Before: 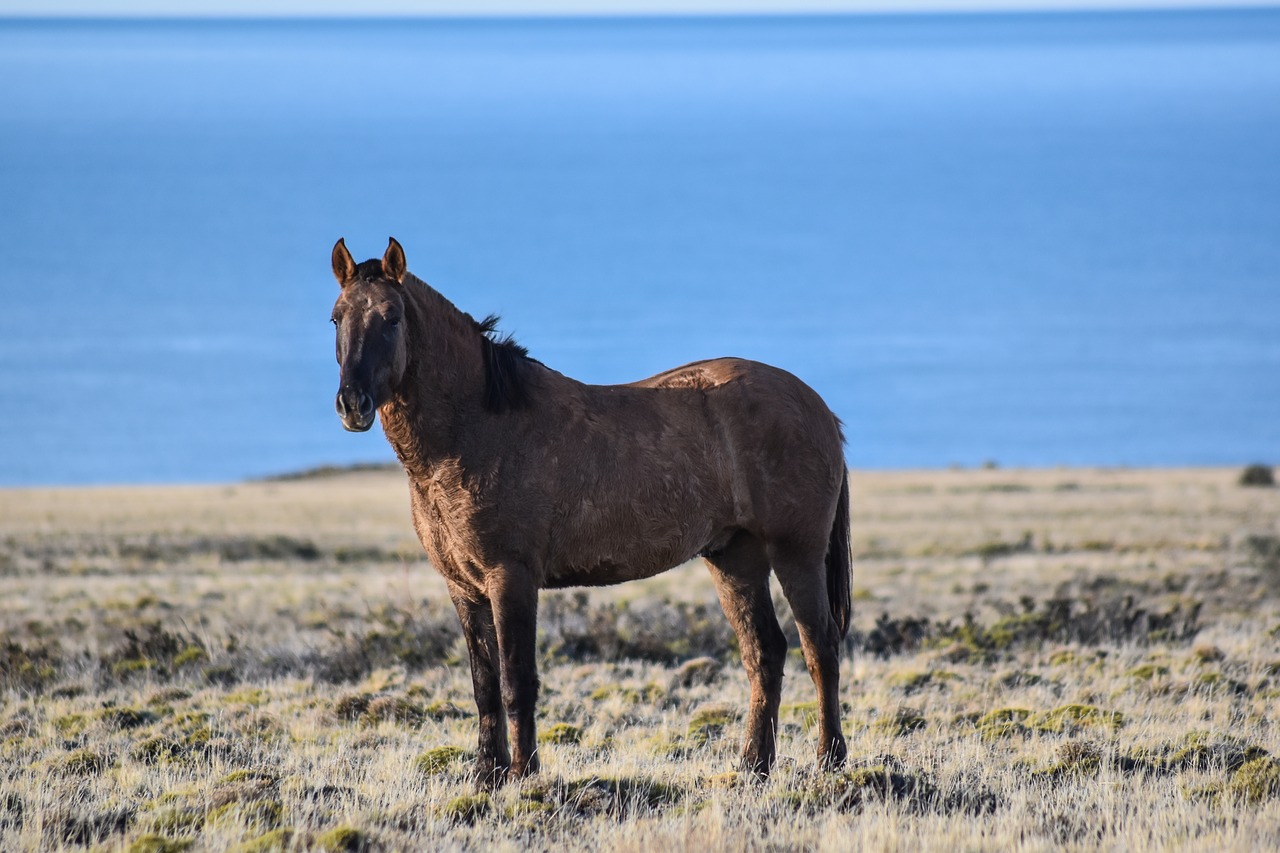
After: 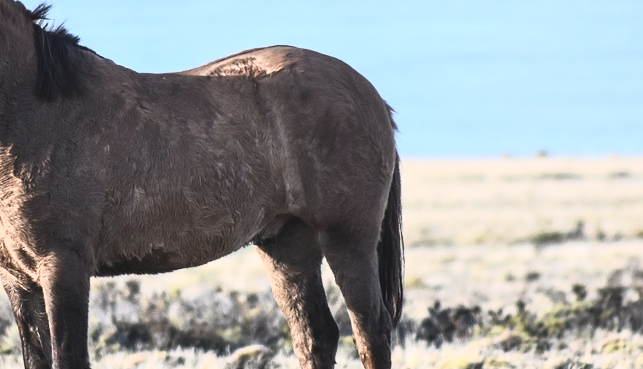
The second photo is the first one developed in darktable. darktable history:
crop: left 35.03%, top 36.625%, right 14.663%, bottom 20.057%
contrast brightness saturation: contrast 0.43, brightness 0.56, saturation -0.19
